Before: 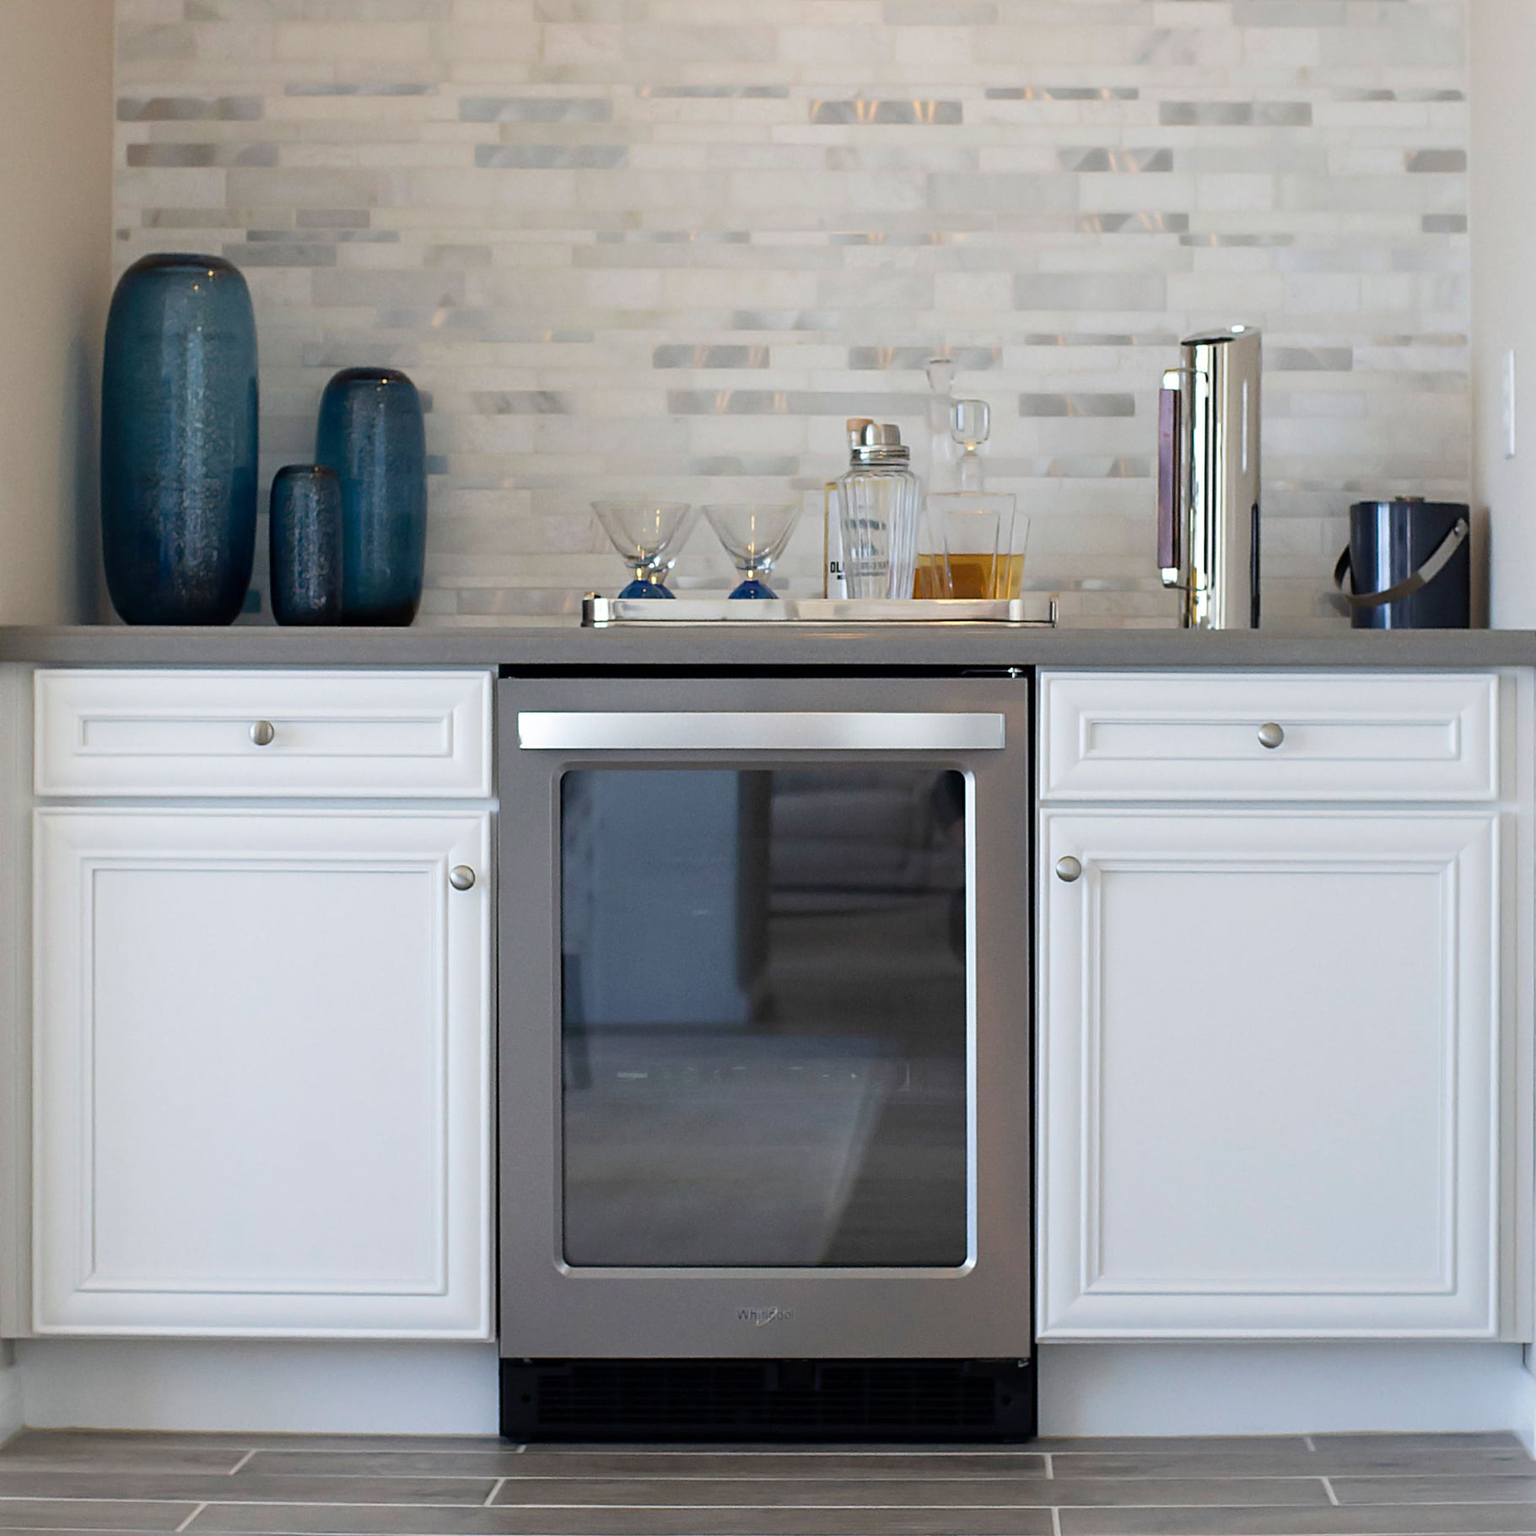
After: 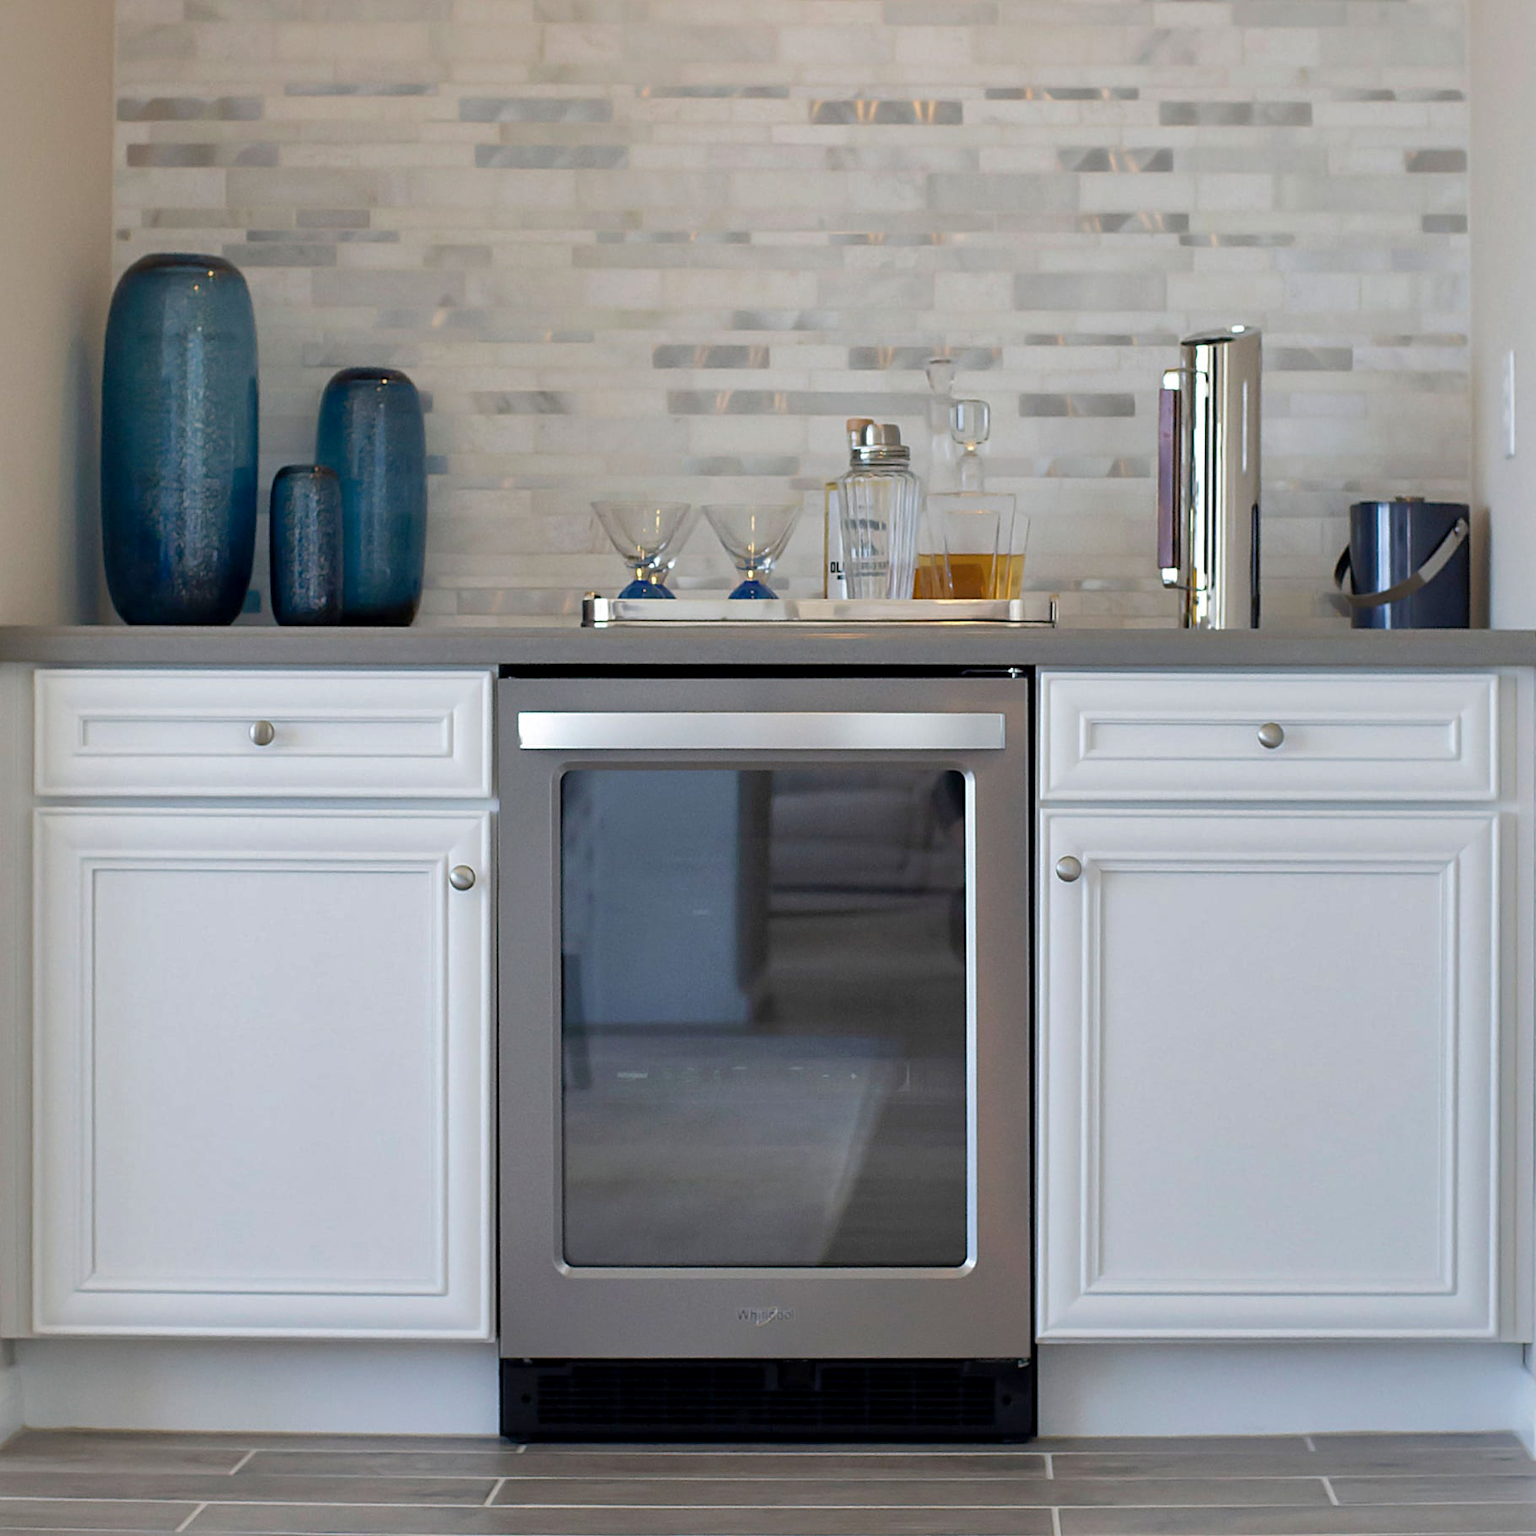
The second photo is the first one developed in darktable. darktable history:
exposure: black level correction 0.001, exposure 0.014 EV, compensate highlight preservation false
shadows and highlights: on, module defaults
